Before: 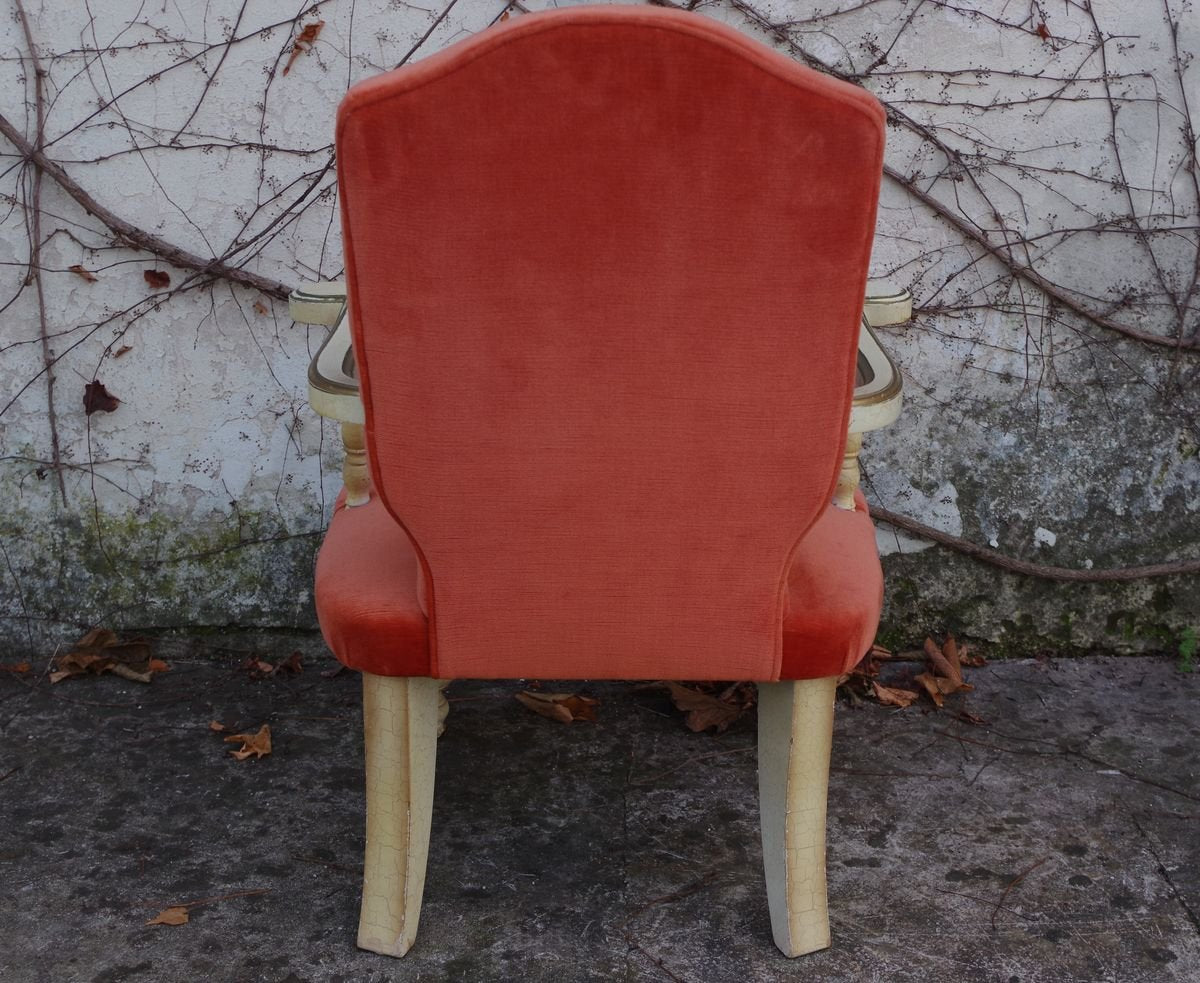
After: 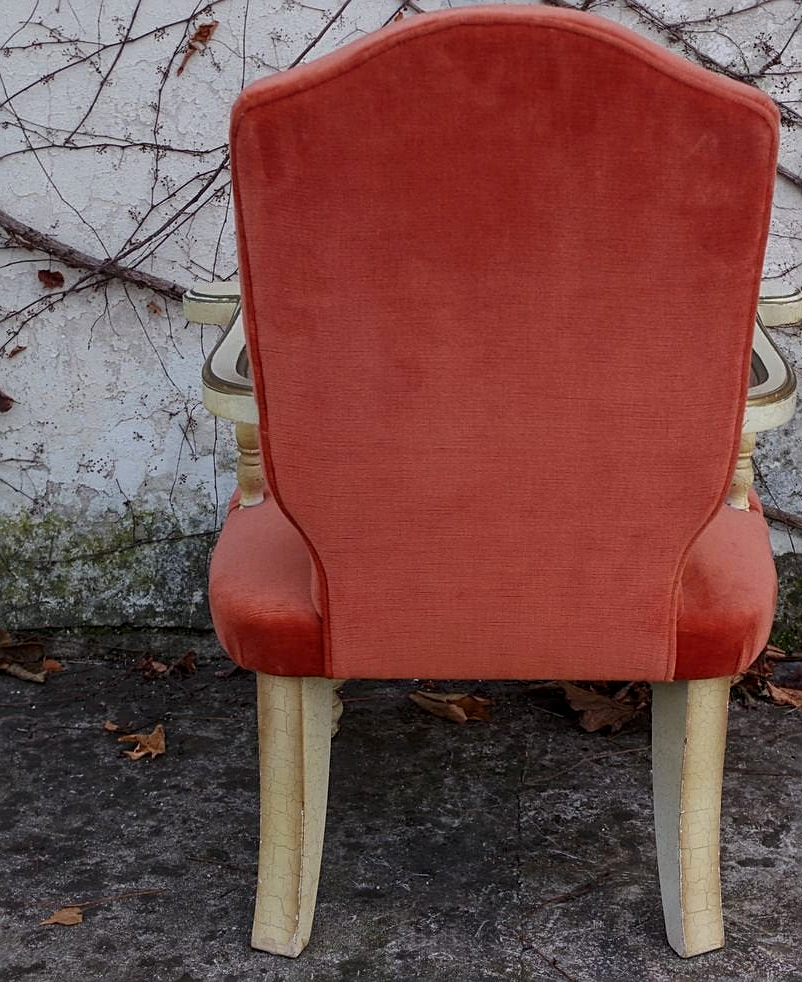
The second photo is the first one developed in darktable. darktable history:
sharpen: on, module defaults
crop and rotate: left 8.845%, right 24.292%
local contrast: on, module defaults
exposure: exposure 0.128 EV, compensate exposure bias true, compensate highlight preservation false
